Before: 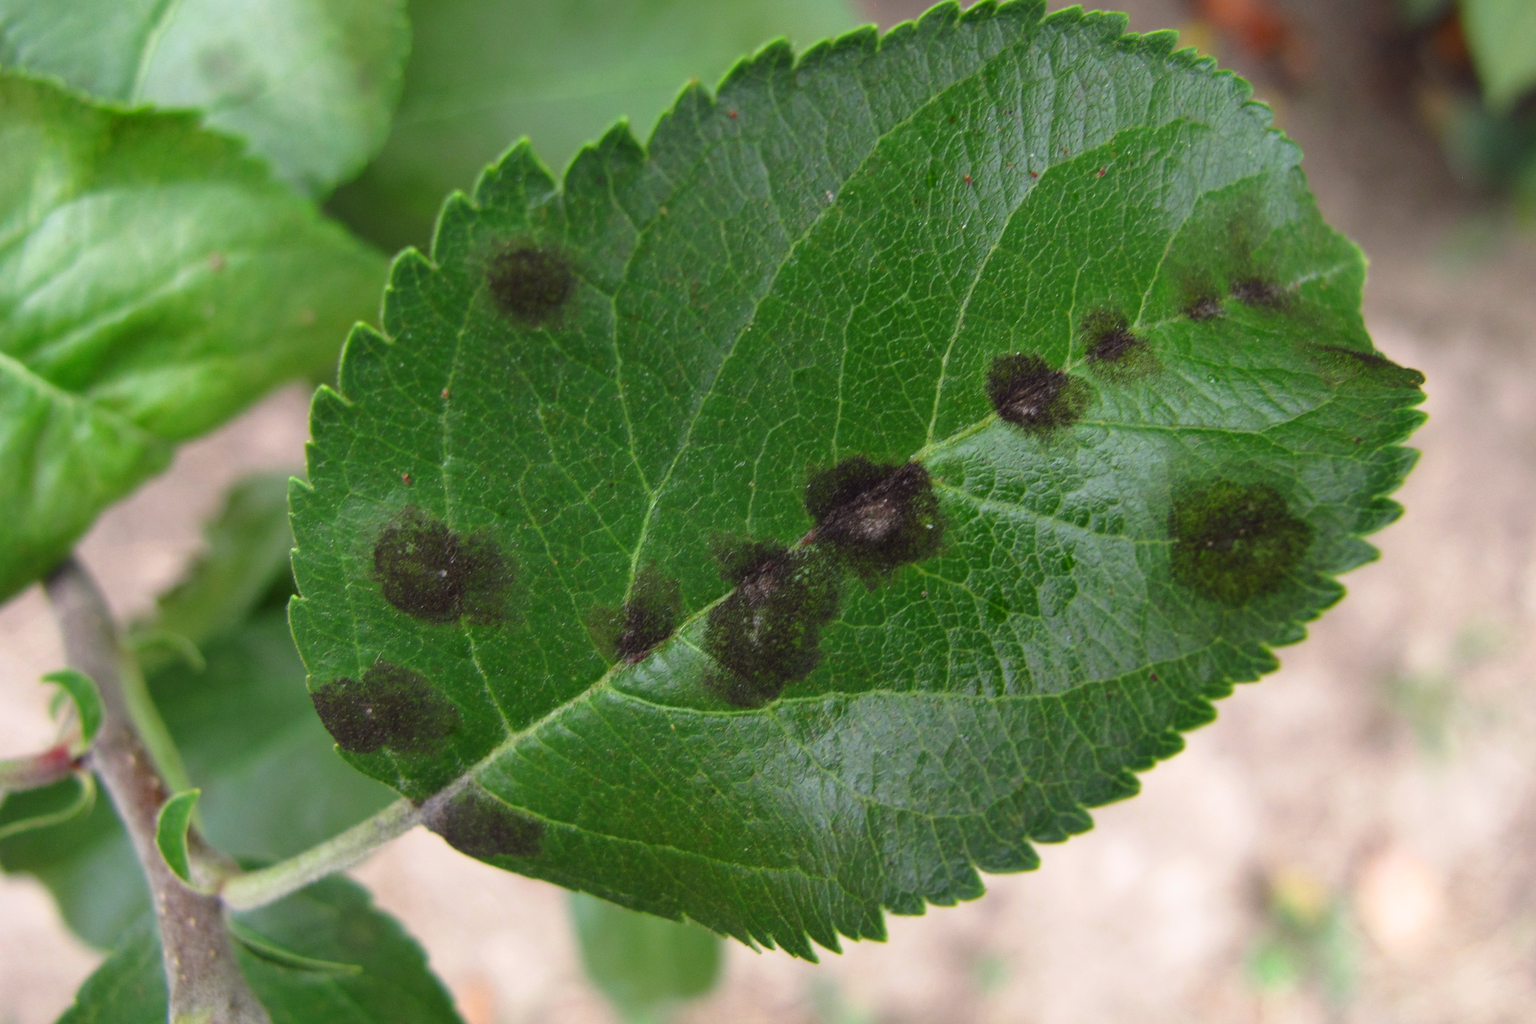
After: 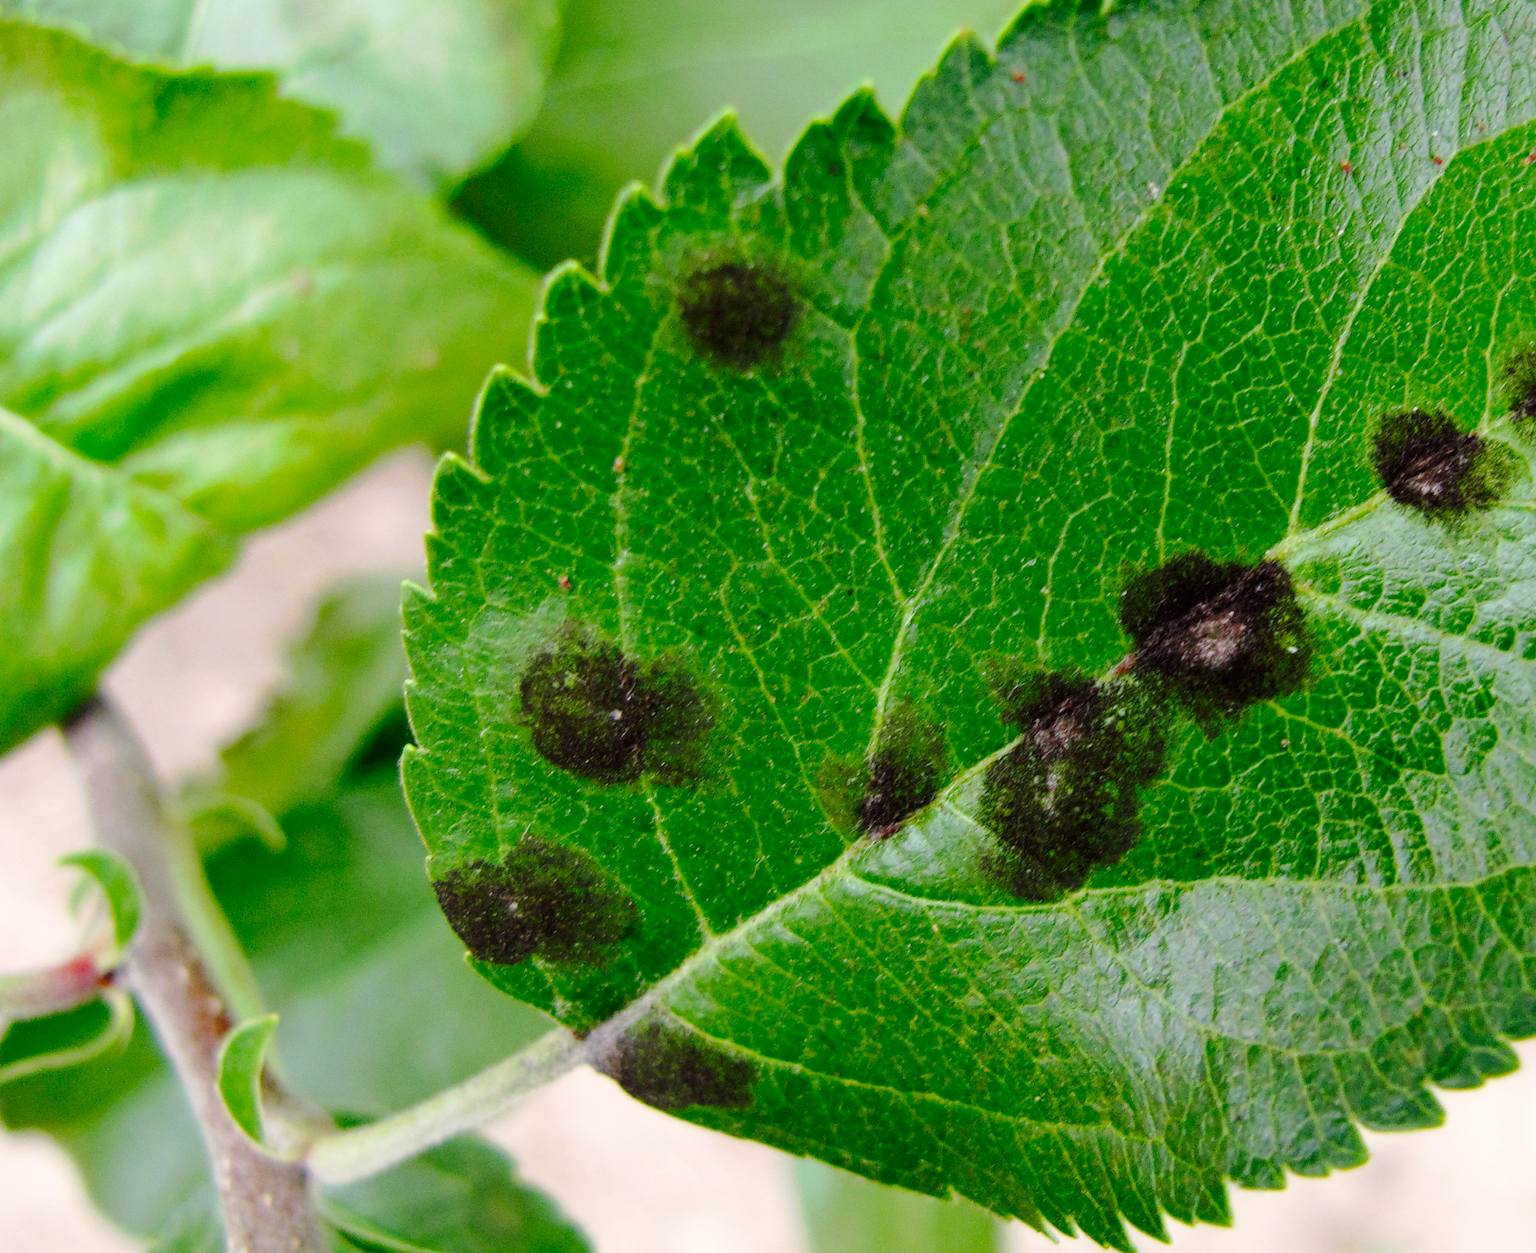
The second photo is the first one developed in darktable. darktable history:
crop: top 5.803%, right 27.864%, bottom 5.804%
exposure: black level correction 0.007, exposure 0.159 EV, compensate highlight preservation false
tone curve: curves: ch0 [(0, 0) (0.003, 0.001) (0.011, 0.006) (0.025, 0.012) (0.044, 0.018) (0.069, 0.025) (0.1, 0.045) (0.136, 0.074) (0.177, 0.124) (0.224, 0.196) (0.277, 0.289) (0.335, 0.396) (0.399, 0.495) (0.468, 0.585) (0.543, 0.663) (0.623, 0.728) (0.709, 0.808) (0.801, 0.87) (0.898, 0.932) (1, 1)], preserve colors none
